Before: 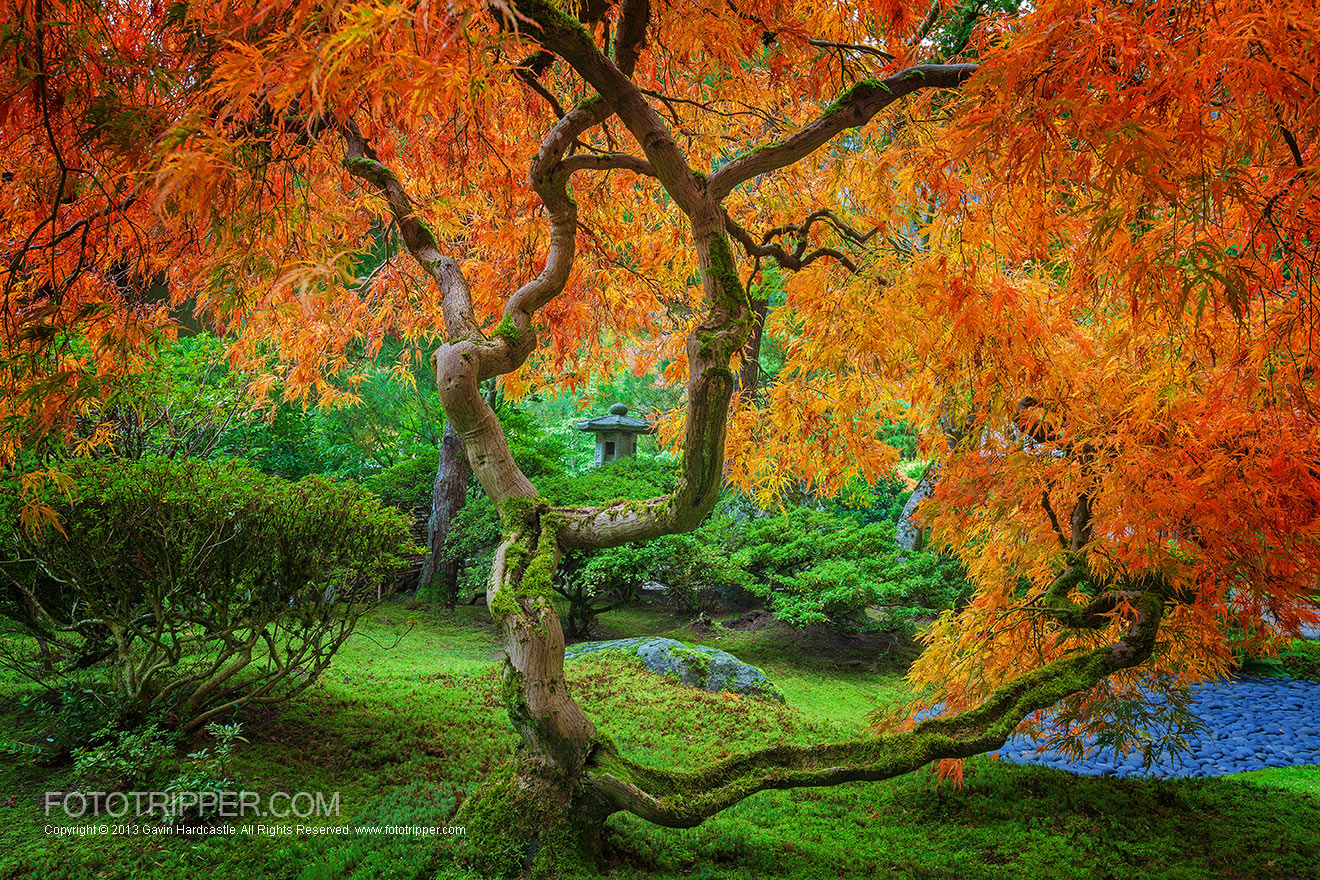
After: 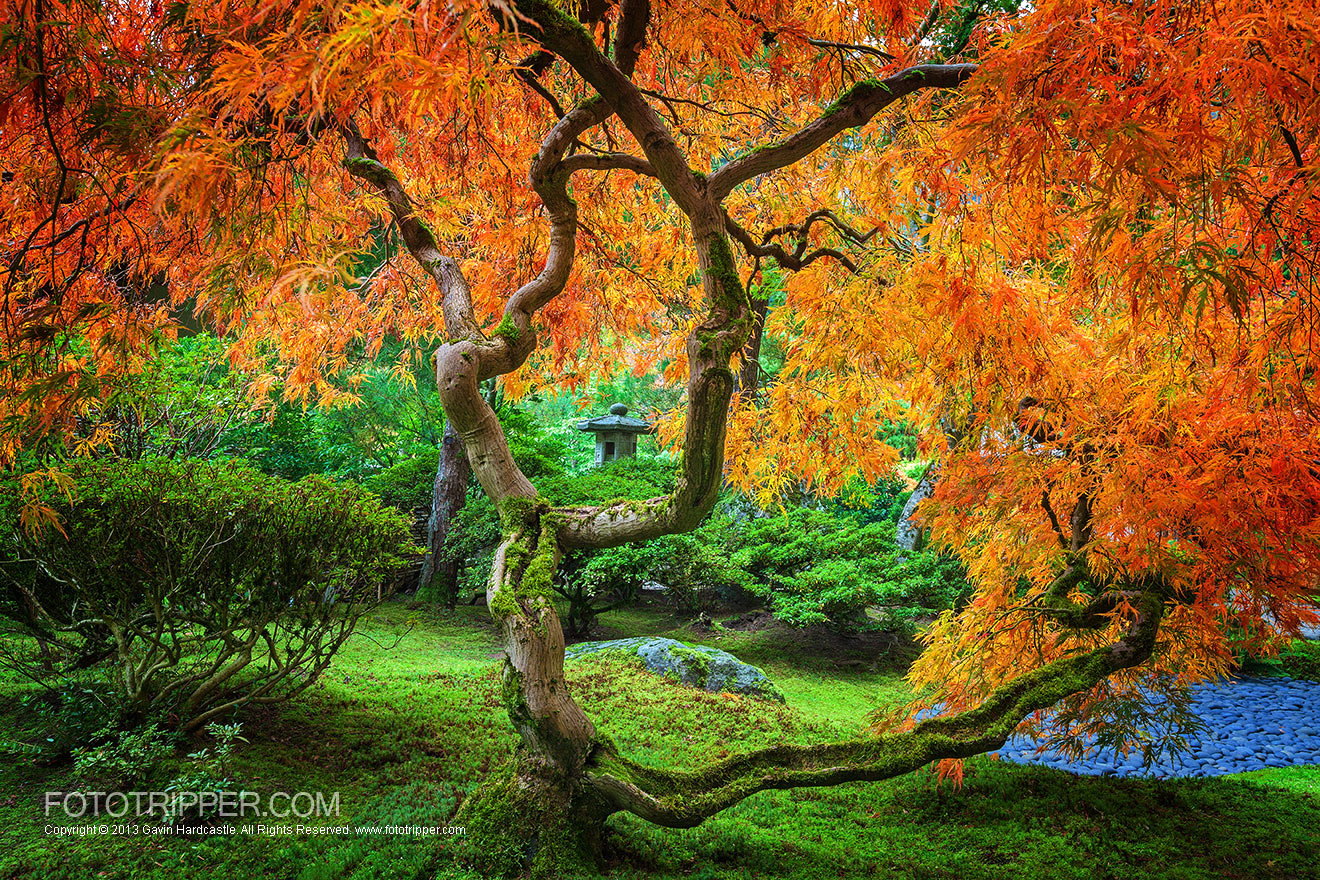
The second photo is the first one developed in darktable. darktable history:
tone equalizer: -8 EV -0.379 EV, -7 EV -0.401 EV, -6 EV -0.349 EV, -5 EV -0.202 EV, -3 EV 0.233 EV, -2 EV 0.354 EV, -1 EV 0.399 EV, +0 EV 0.418 EV, edges refinement/feathering 500, mask exposure compensation -1.57 EV, preserve details no
